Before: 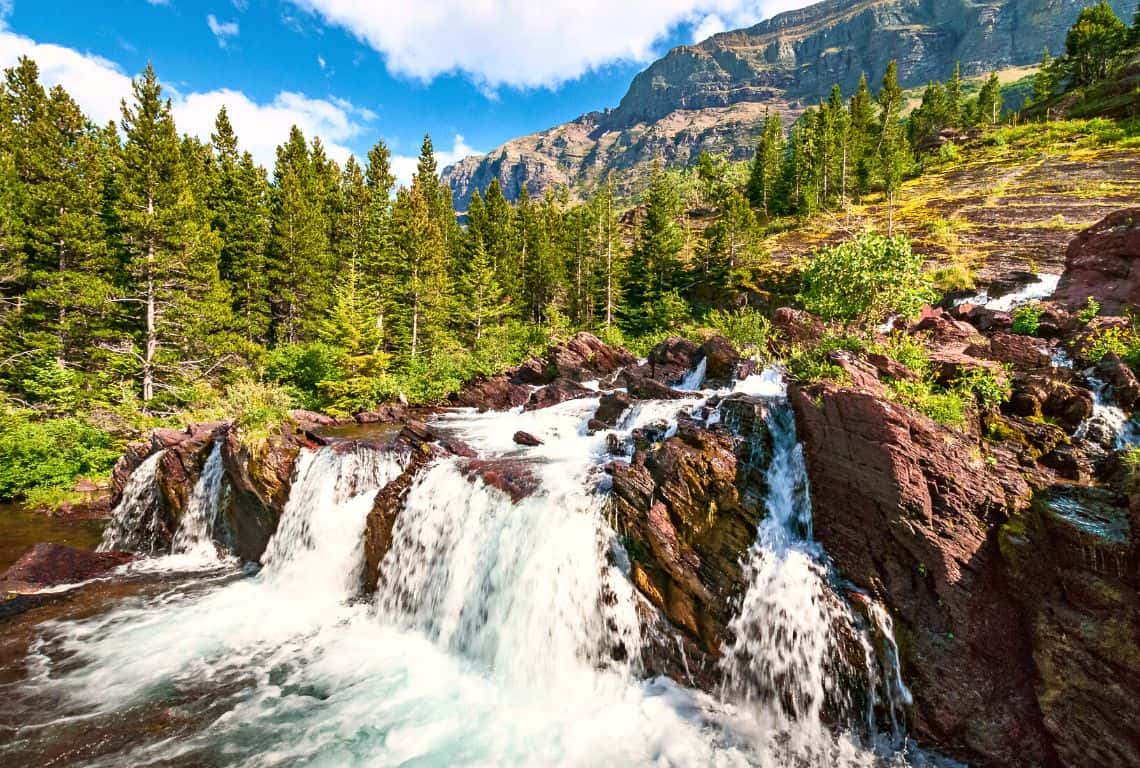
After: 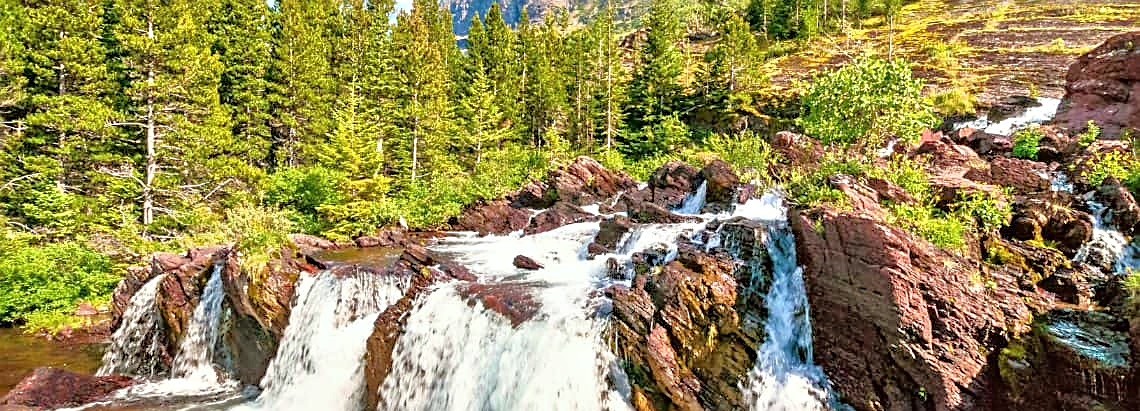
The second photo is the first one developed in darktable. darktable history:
crop and rotate: top 23.043%, bottom 23.437%
white balance: red 0.978, blue 0.999
sharpen: on, module defaults
tone equalizer: -7 EV 0.15 EV, -6 EV 0.6 EV, -5 EV 1.15 EV, -4 EV 1.33 EV, -3 EV 1.15 EV, -2 EV 0.6 EV, -1 EV 0.15 EV, mask exposure compensation -0.5 EV
